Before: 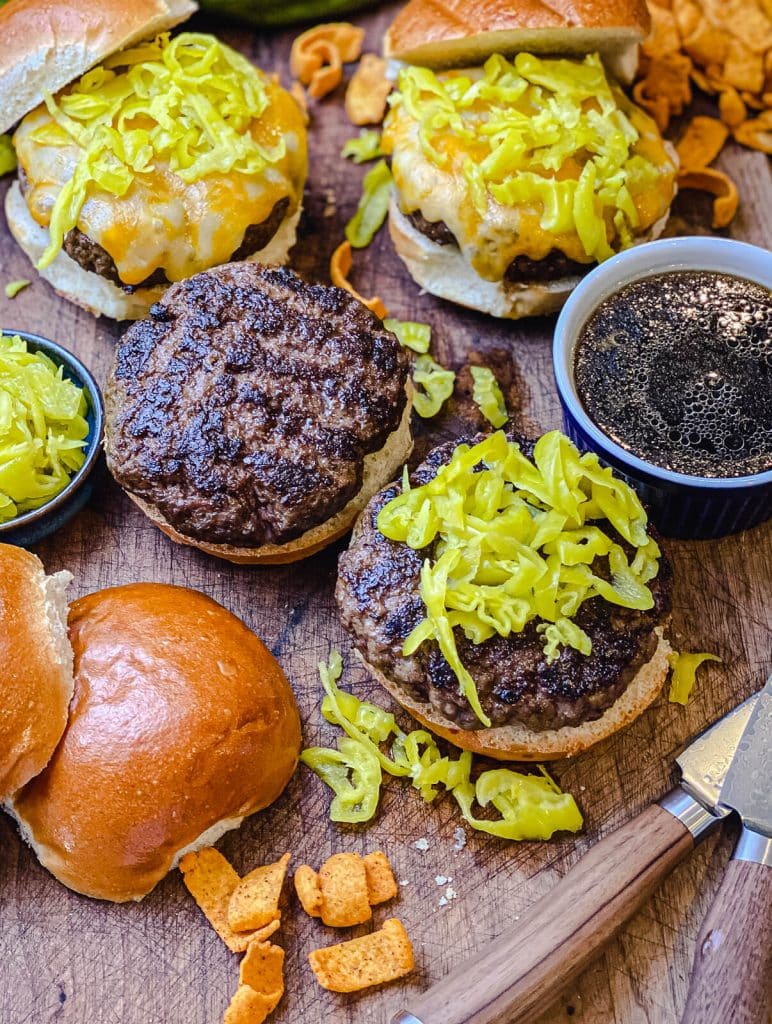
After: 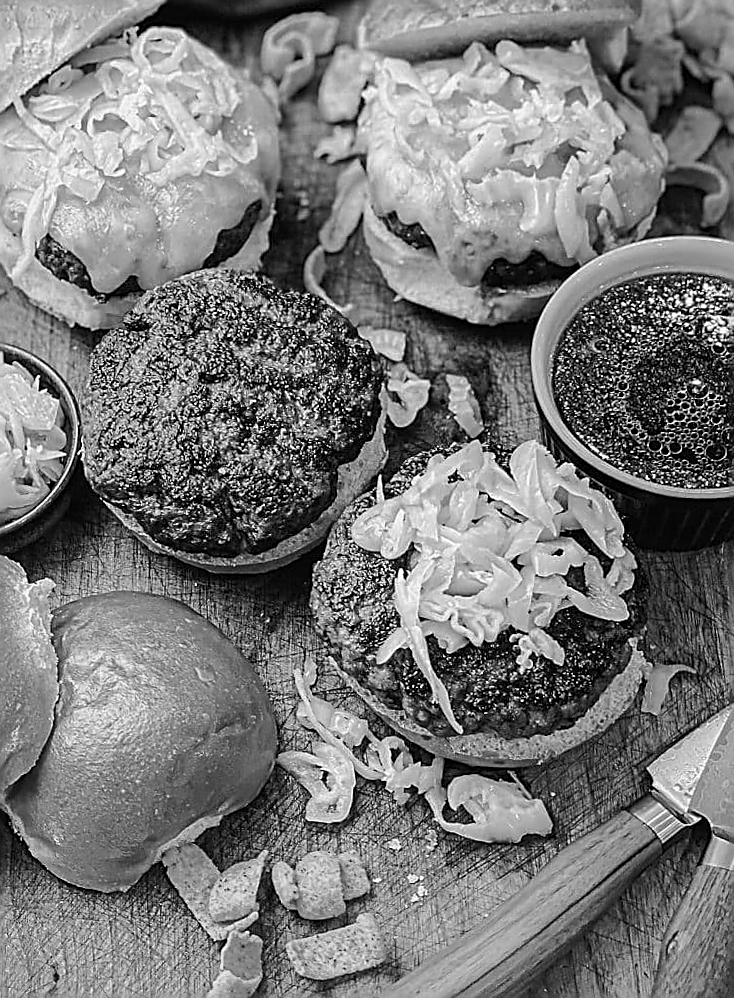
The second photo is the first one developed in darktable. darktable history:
sharpen: radius 1.685, amount 1.294
monochrome: a -74.22, b 78.2
rotate and perspective: rotation 0.074°, lens shift (vertical) 0.096, lens shift (horizontal) -0.041, crop left 0.043, crop right 0.952, crop top 0.024, crop bottom 0.979
